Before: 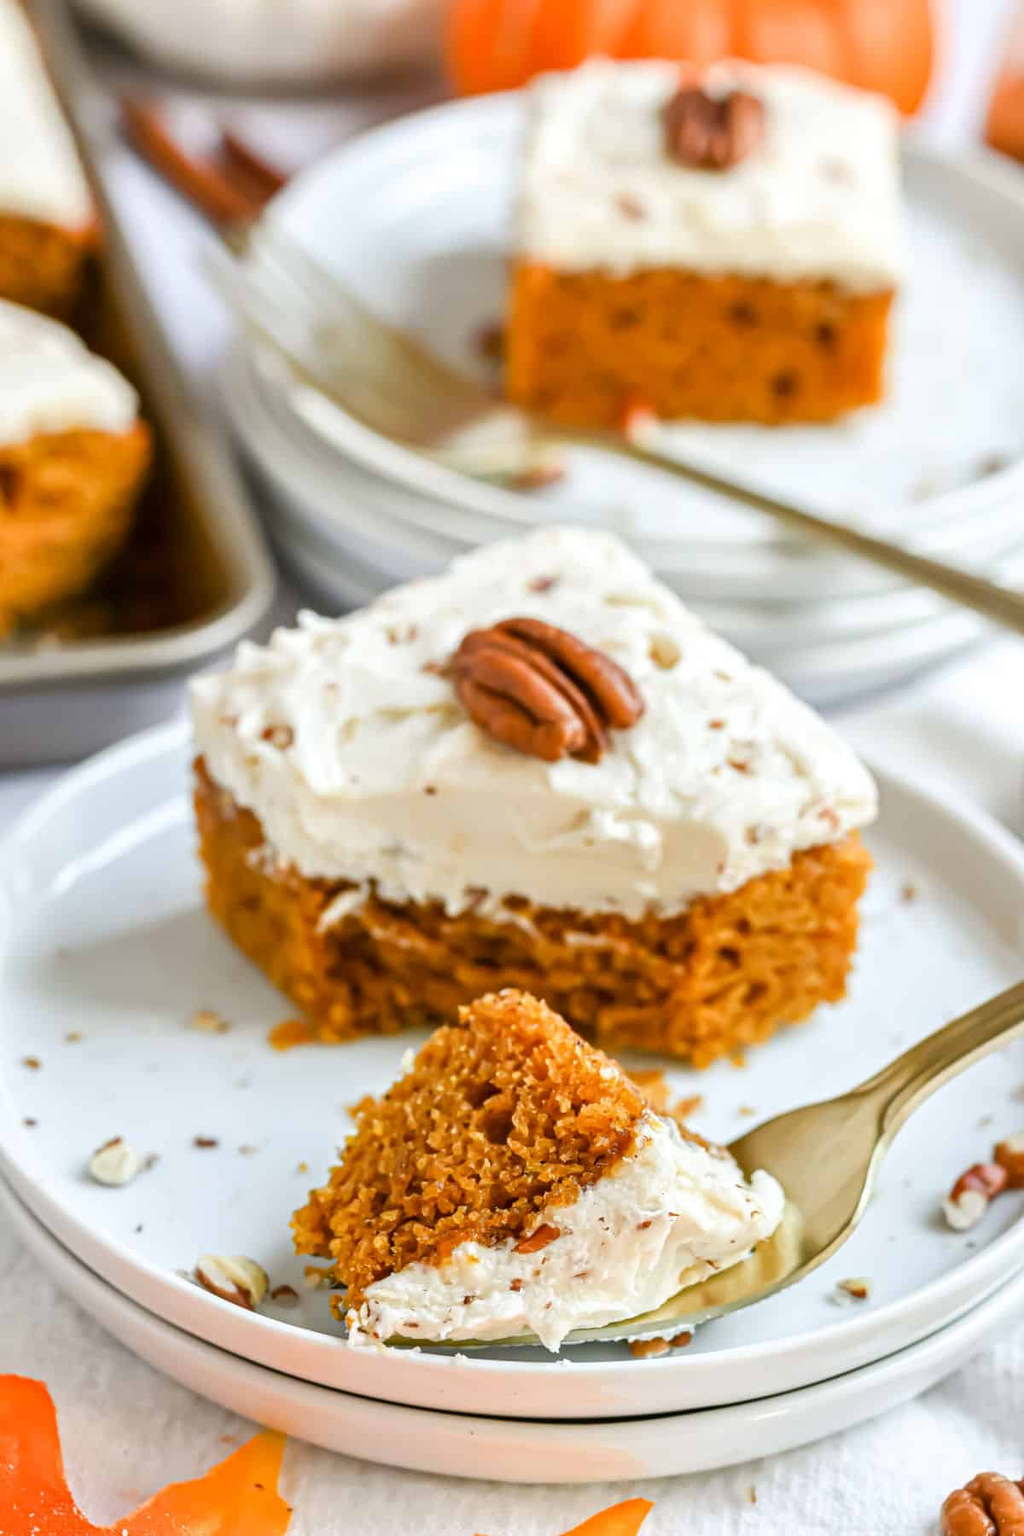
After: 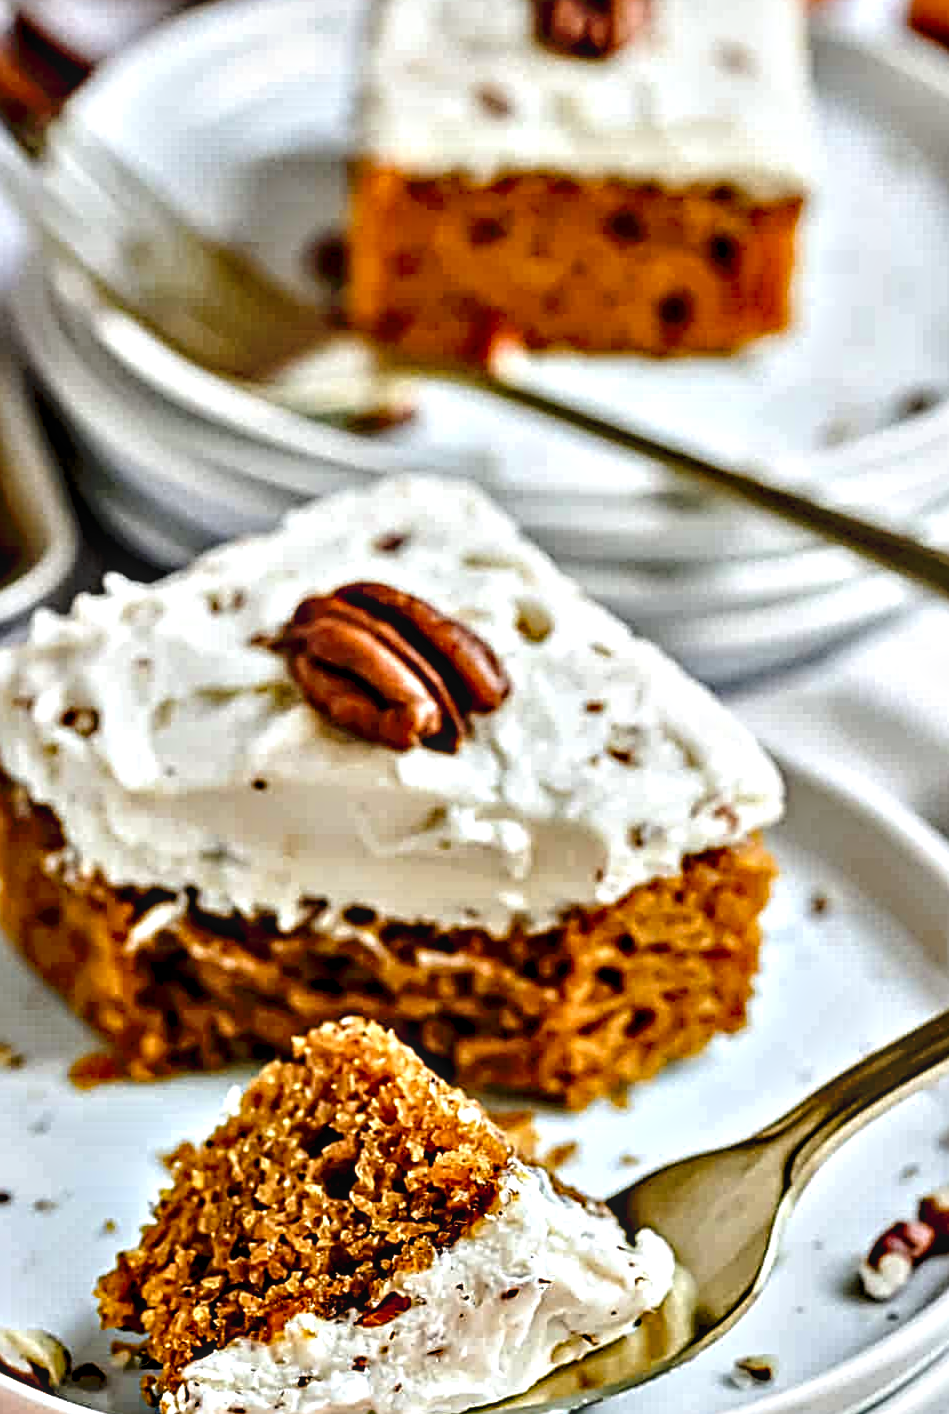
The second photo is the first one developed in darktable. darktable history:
contrast equalizer: y [[0.48, 0.654, 0.731, 0.706, 0.772, 0.382], [0.55 ×6], [0 ×6], [0 ×6], [0 ×6]]
local contrast: on, module defaults
tone equalizer: -8 EV 0.275 EV, -7 EV 0.377 EV, -6 EV 0.393 EV, -5 EV 0.227 EV, -3 EV -0.245 EV, -2 EV -0.398 EV, -1 EV -0.423 EV, +0 EV -0.254 EV
crop and rotate: left 20.456%, top 7.925%, right 0.434%, bottom 13.51%
tone curve: curves: ch0 [(0, 0) (0.003, 0.004) (0.011, 0.005) (0.025, 0.014) (0.044, 0.037) (0.069, 0.059) (0.1, 0.096) (0.136, 0.116) (0.177, 0.133) (0.224, 0.177) (0.277, 0.255) (0.335, 0.319) (0.399, 0.385) (0.468, 0.457) (0.543, 0.545) (0.623, 0.621) (0.709, 0.705) (0.801, 0.801) (0.898, 0.901) (1, 1)], preserve colors none
sharpen: amount 0.744
haze removal: adaptive false
